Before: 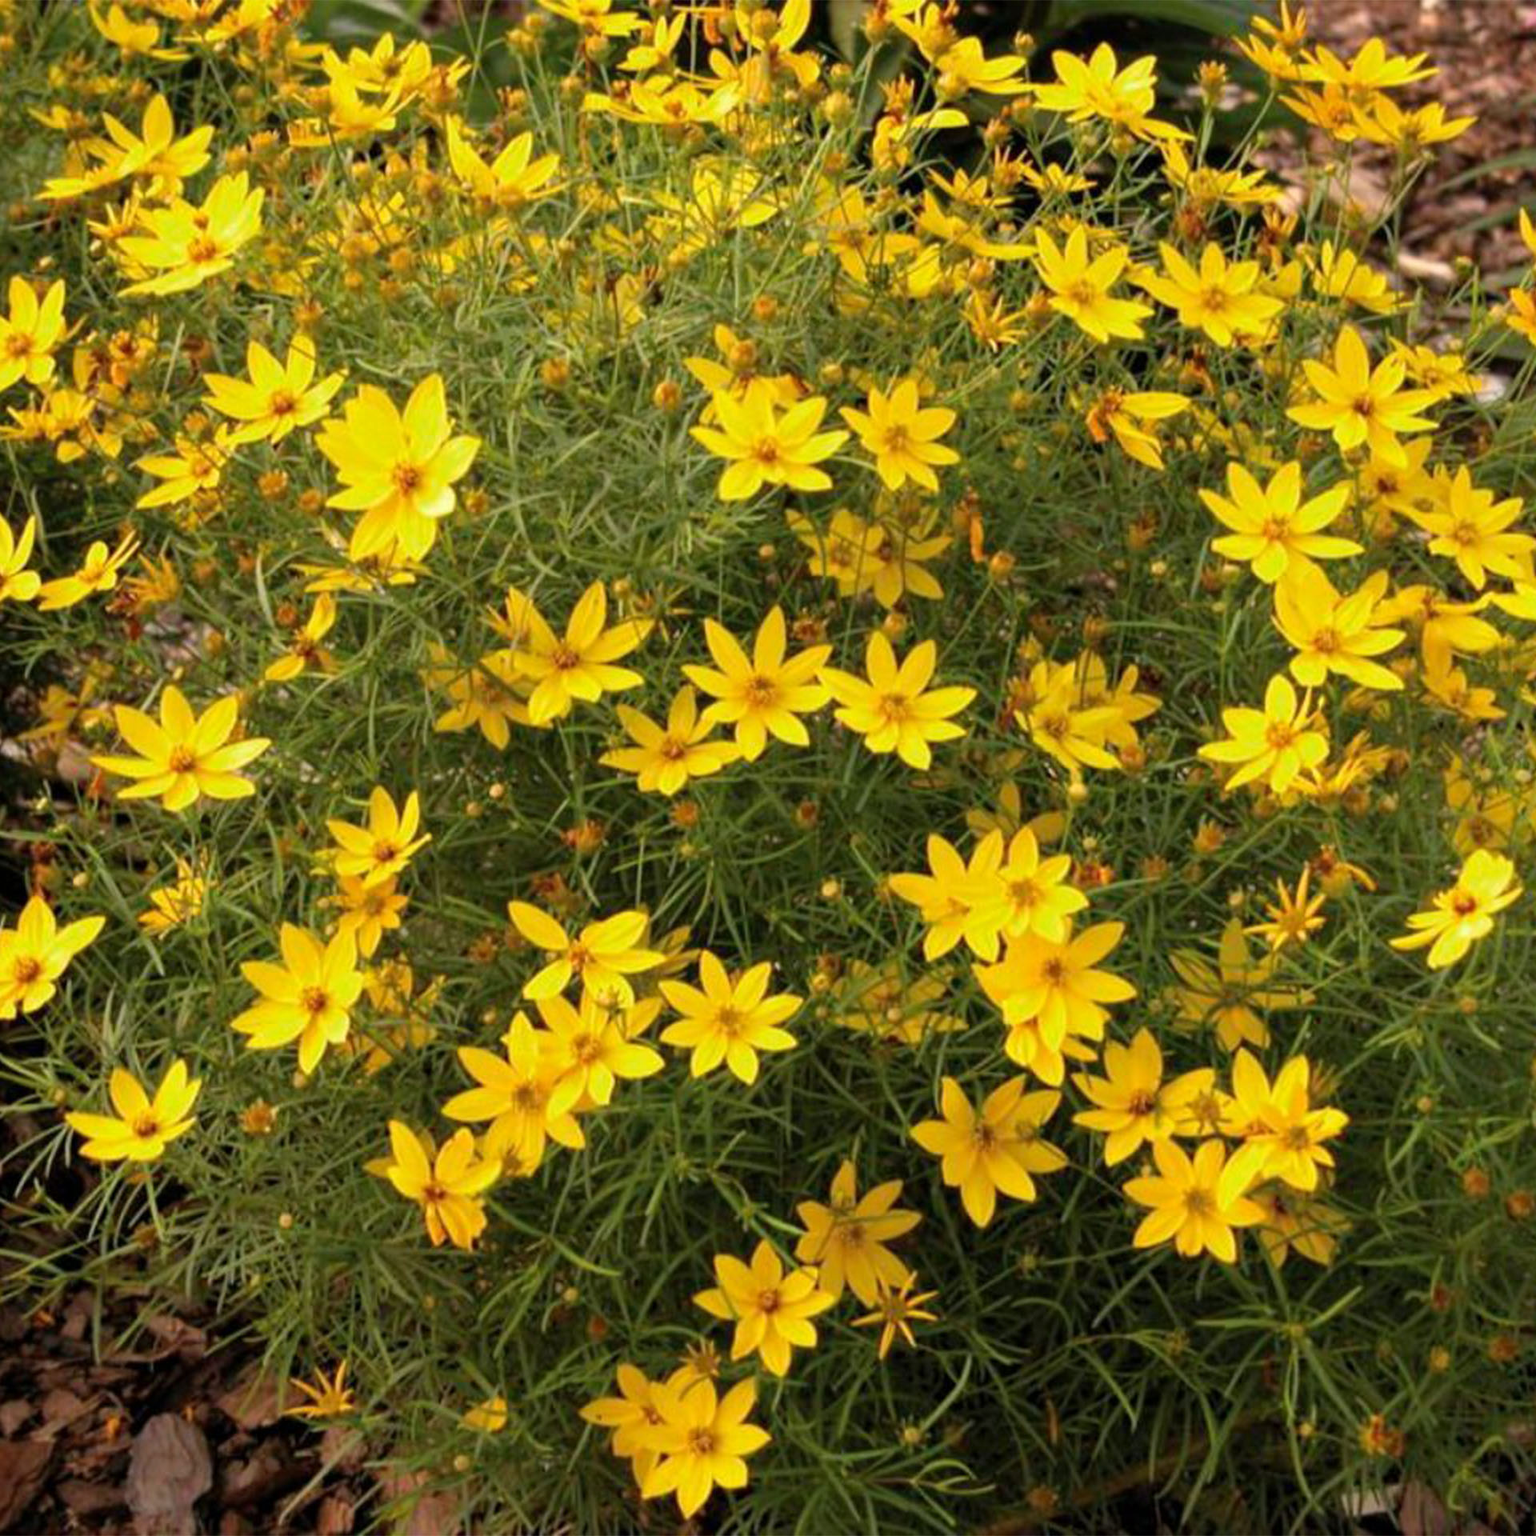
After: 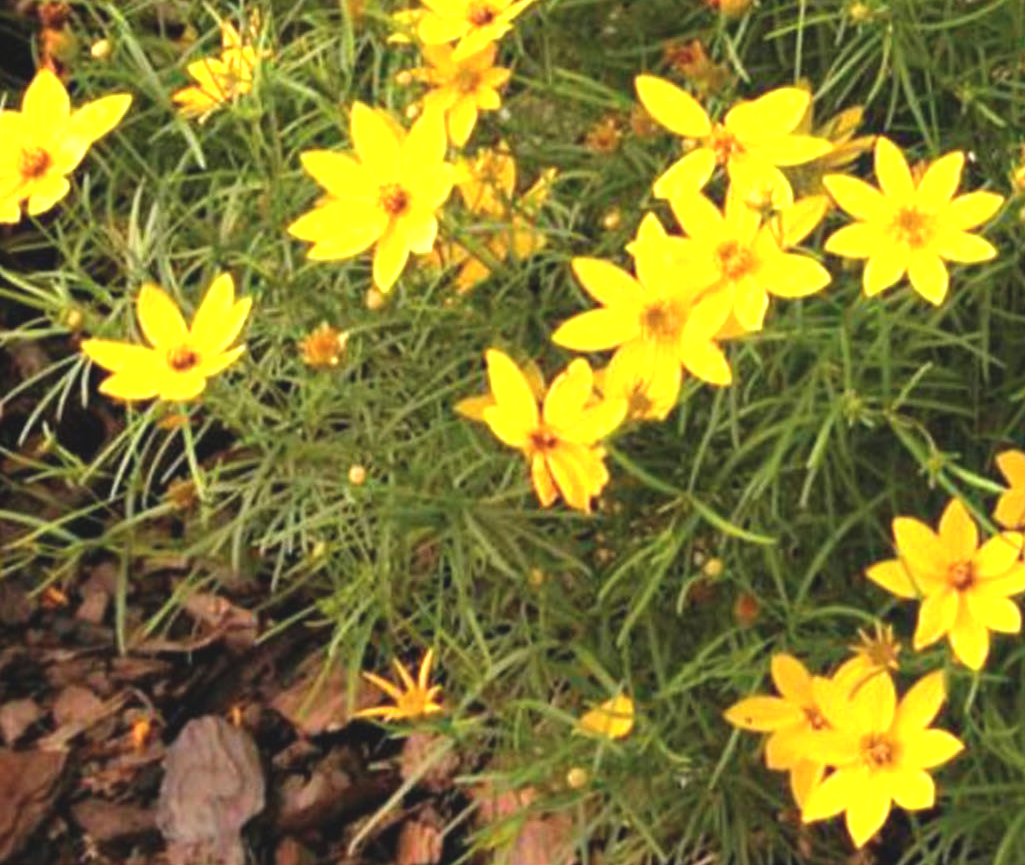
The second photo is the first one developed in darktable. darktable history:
exposure: black level correction -0.005, exposure 1 EV, compensate highlight preservation false
crop and rotate: top 54.778%, right 46.61%, bottom 0.159%
